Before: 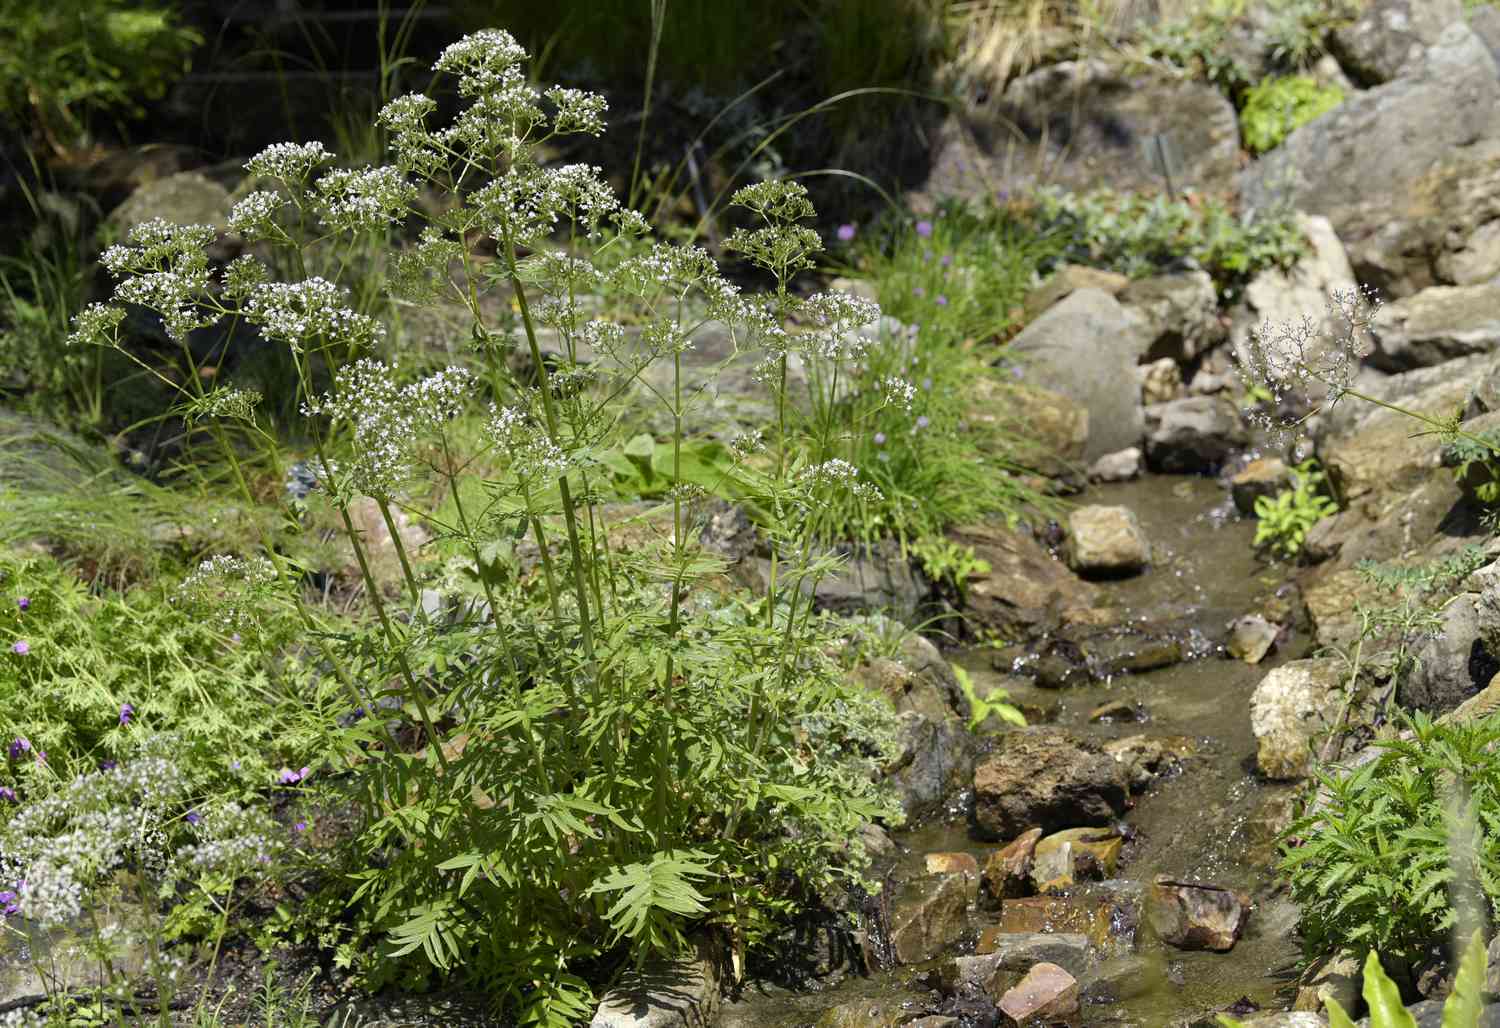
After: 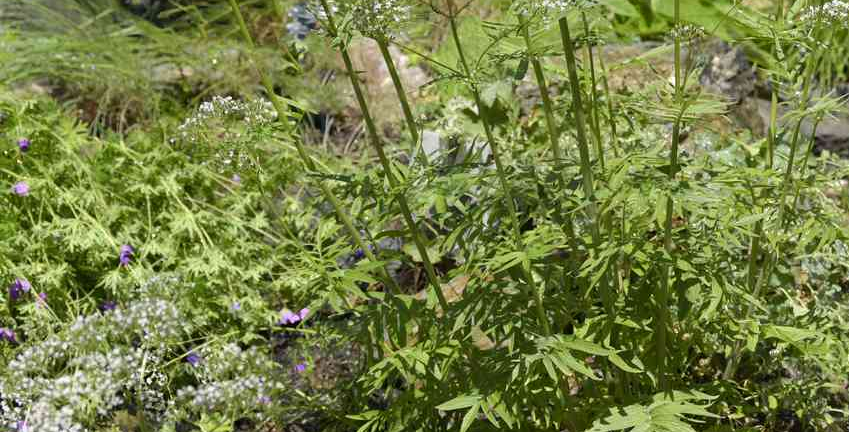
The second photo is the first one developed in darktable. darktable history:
crop: top 44.688%, right 43.348%, bottom 13.286%
